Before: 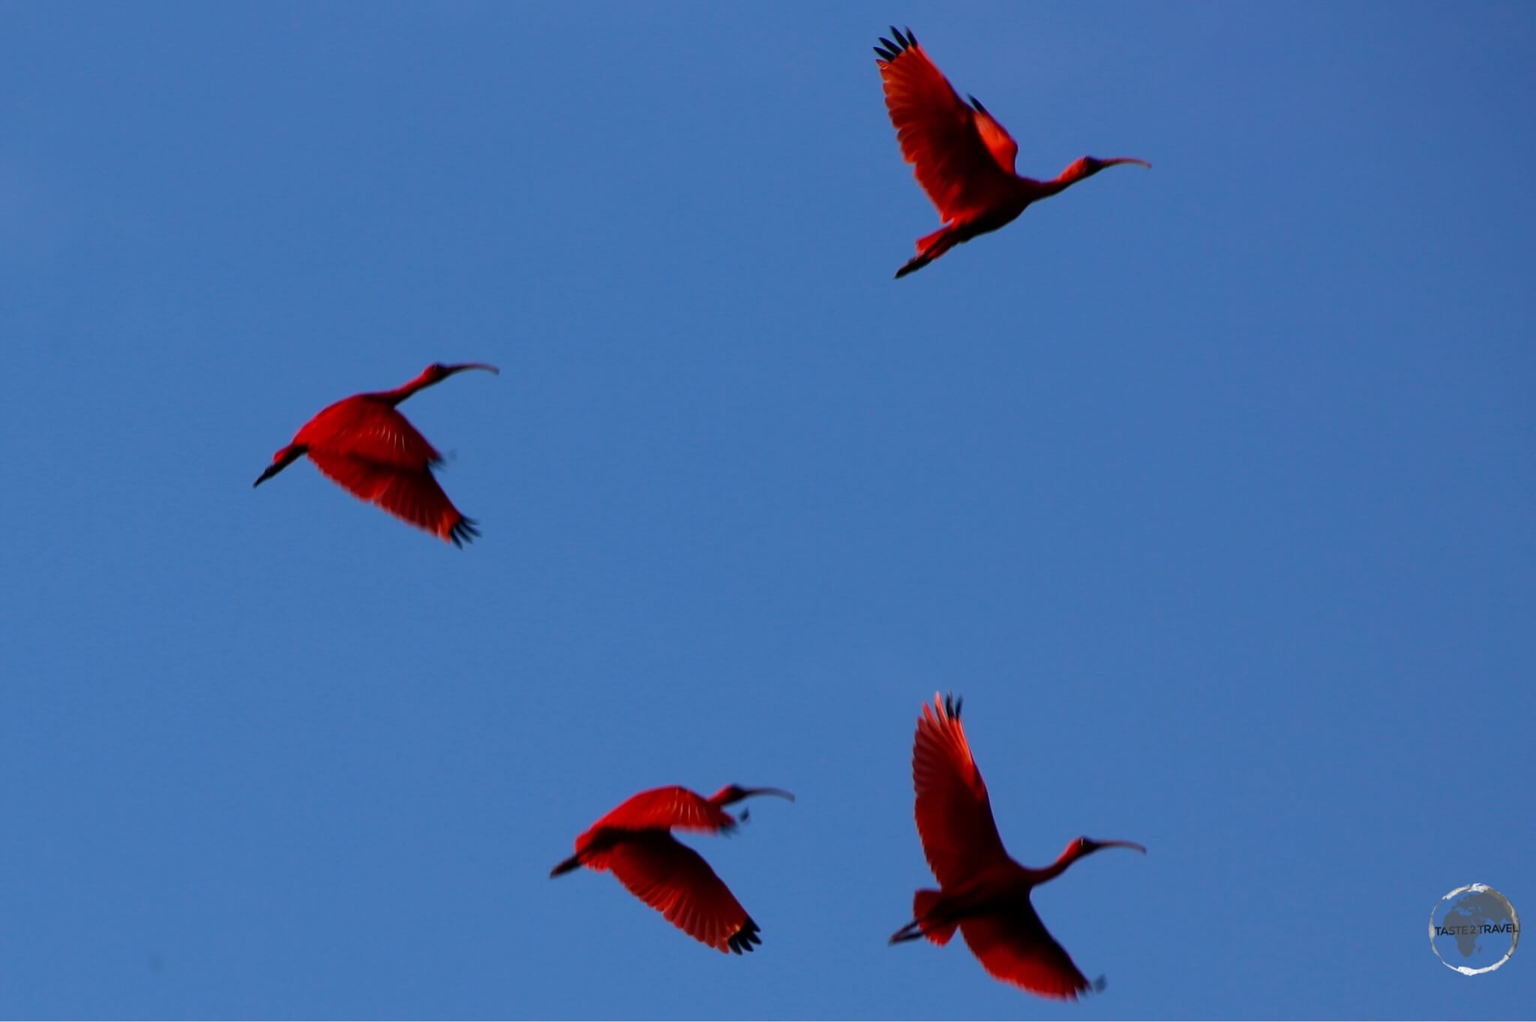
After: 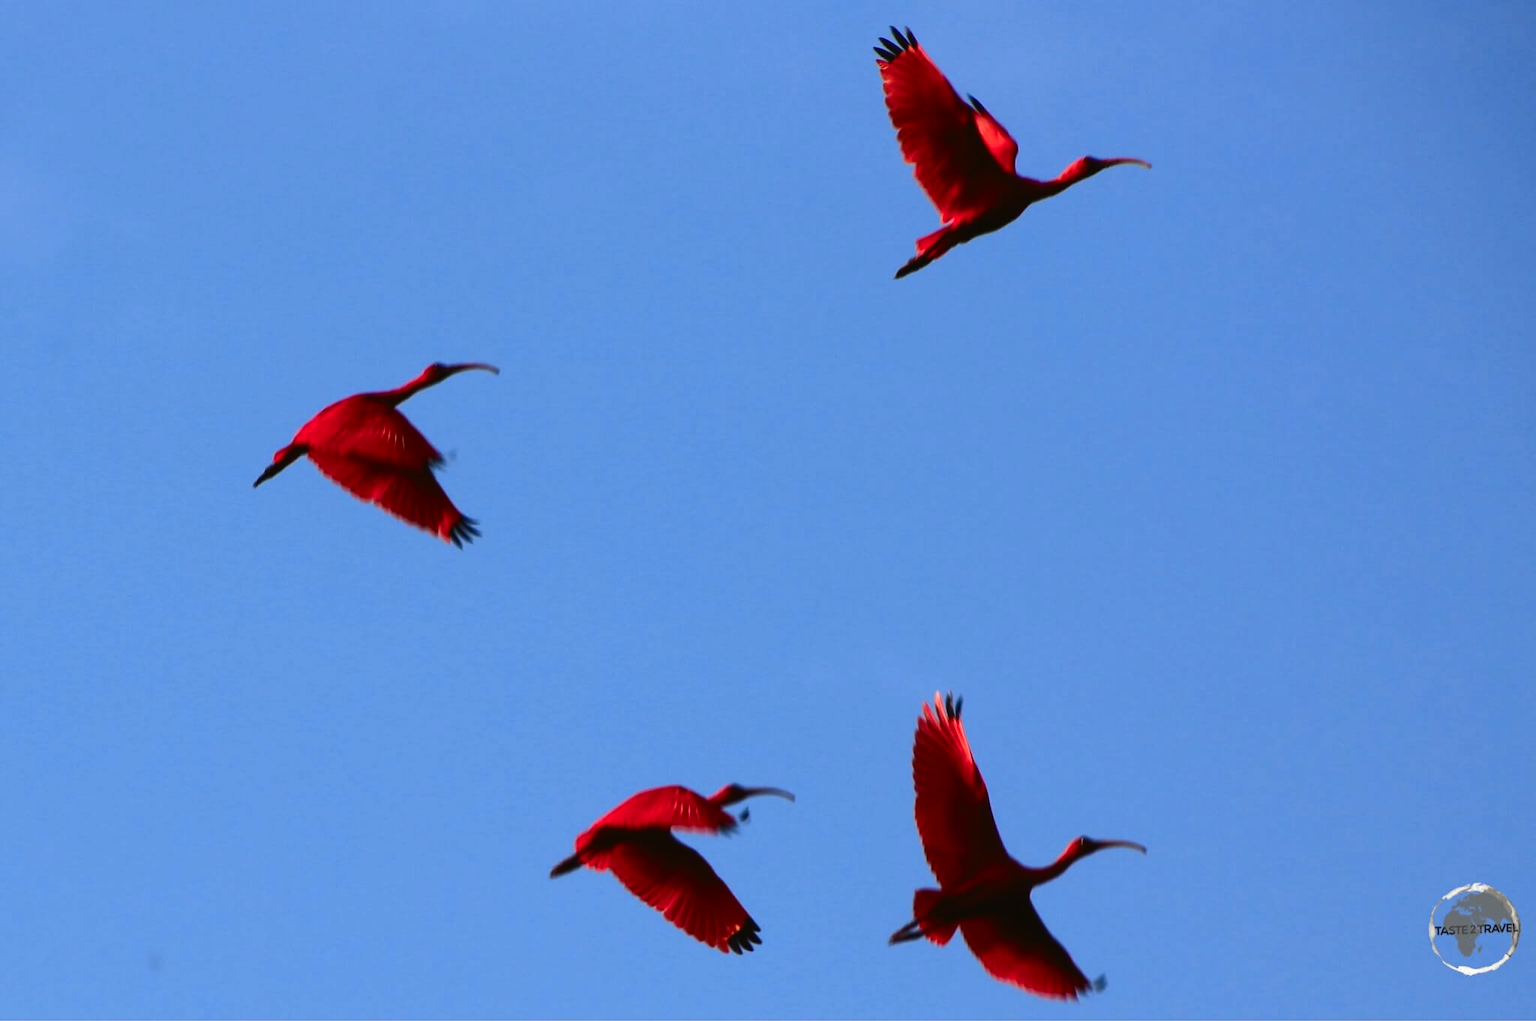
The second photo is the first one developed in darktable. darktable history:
tone curve: curves: ch0 [(0, 0.026) (0.184, 0.172) (0.391, 0.468) (0.446, 0.56) (0.605, 0.758) (0.831, 0.931) (0.992, 1)]; ch1 [(0, 0) (0.437, 0.447) (0.501, 0.502) (0.538, 0.539) (0.574, 0.589) (0.617, 0.64) (0.699, 0.749) (0.859, 0.919) (1, 1)]; ch2 [(0, 0) (0.33, 0.301) (0.421, 0.443) (0.447, 0.482) (0.499, 0.509) (0.538, 0.564) (0.585, 0.615) (0.664, 0.664) (1, 1)], color space Lab, independent channels, preserve colors none
